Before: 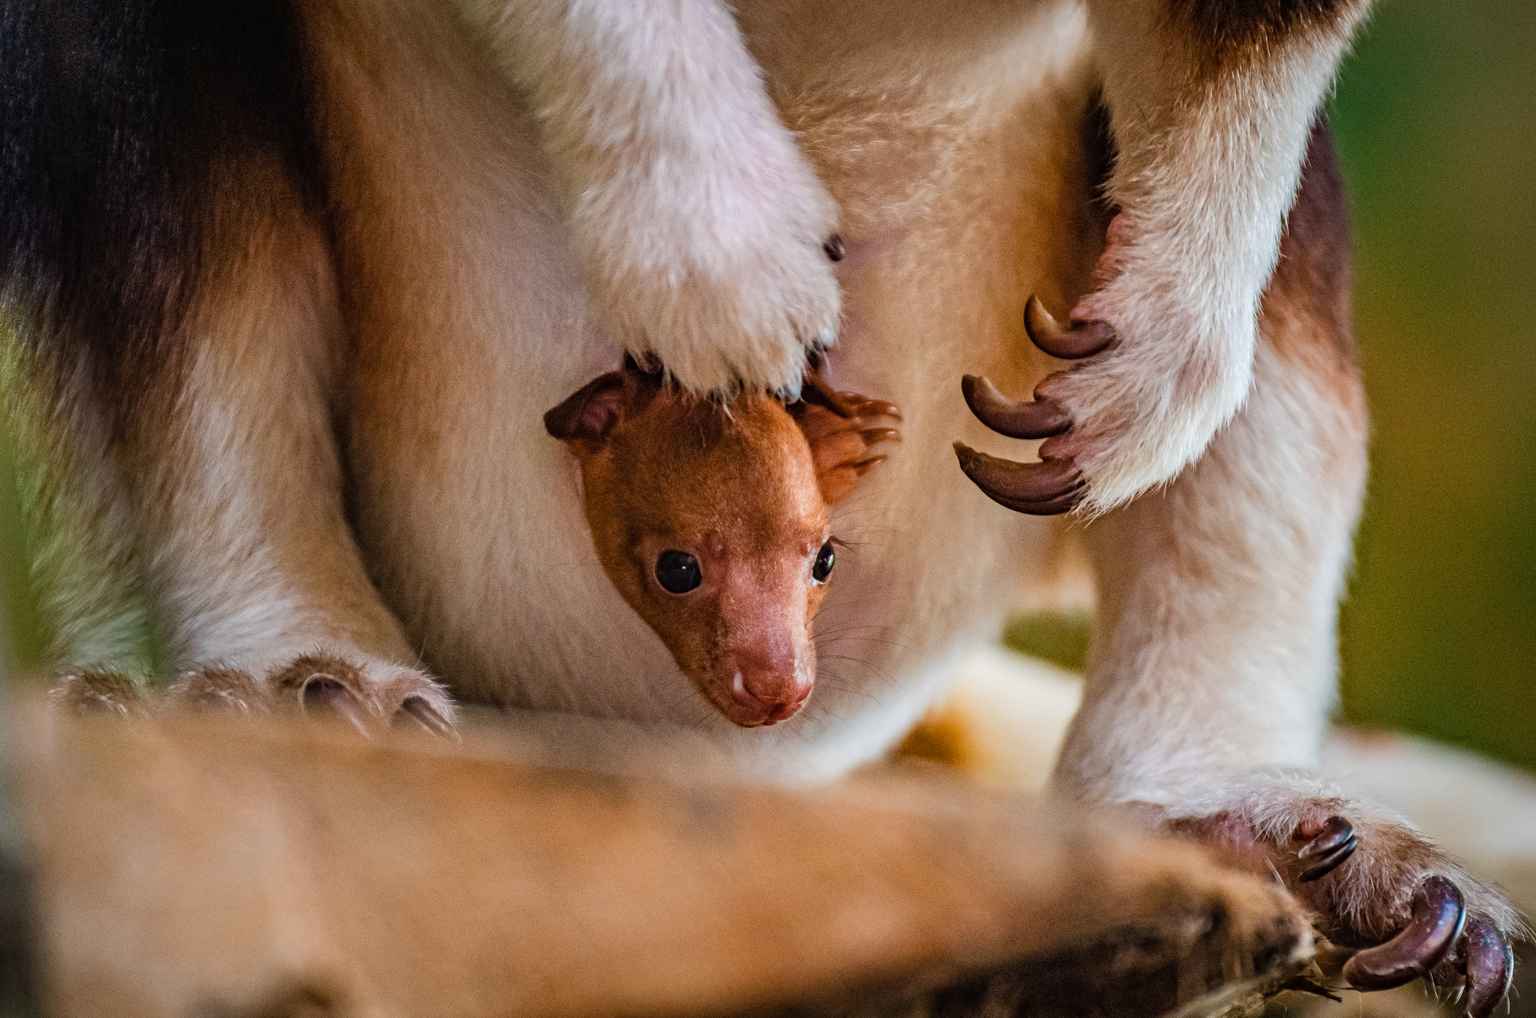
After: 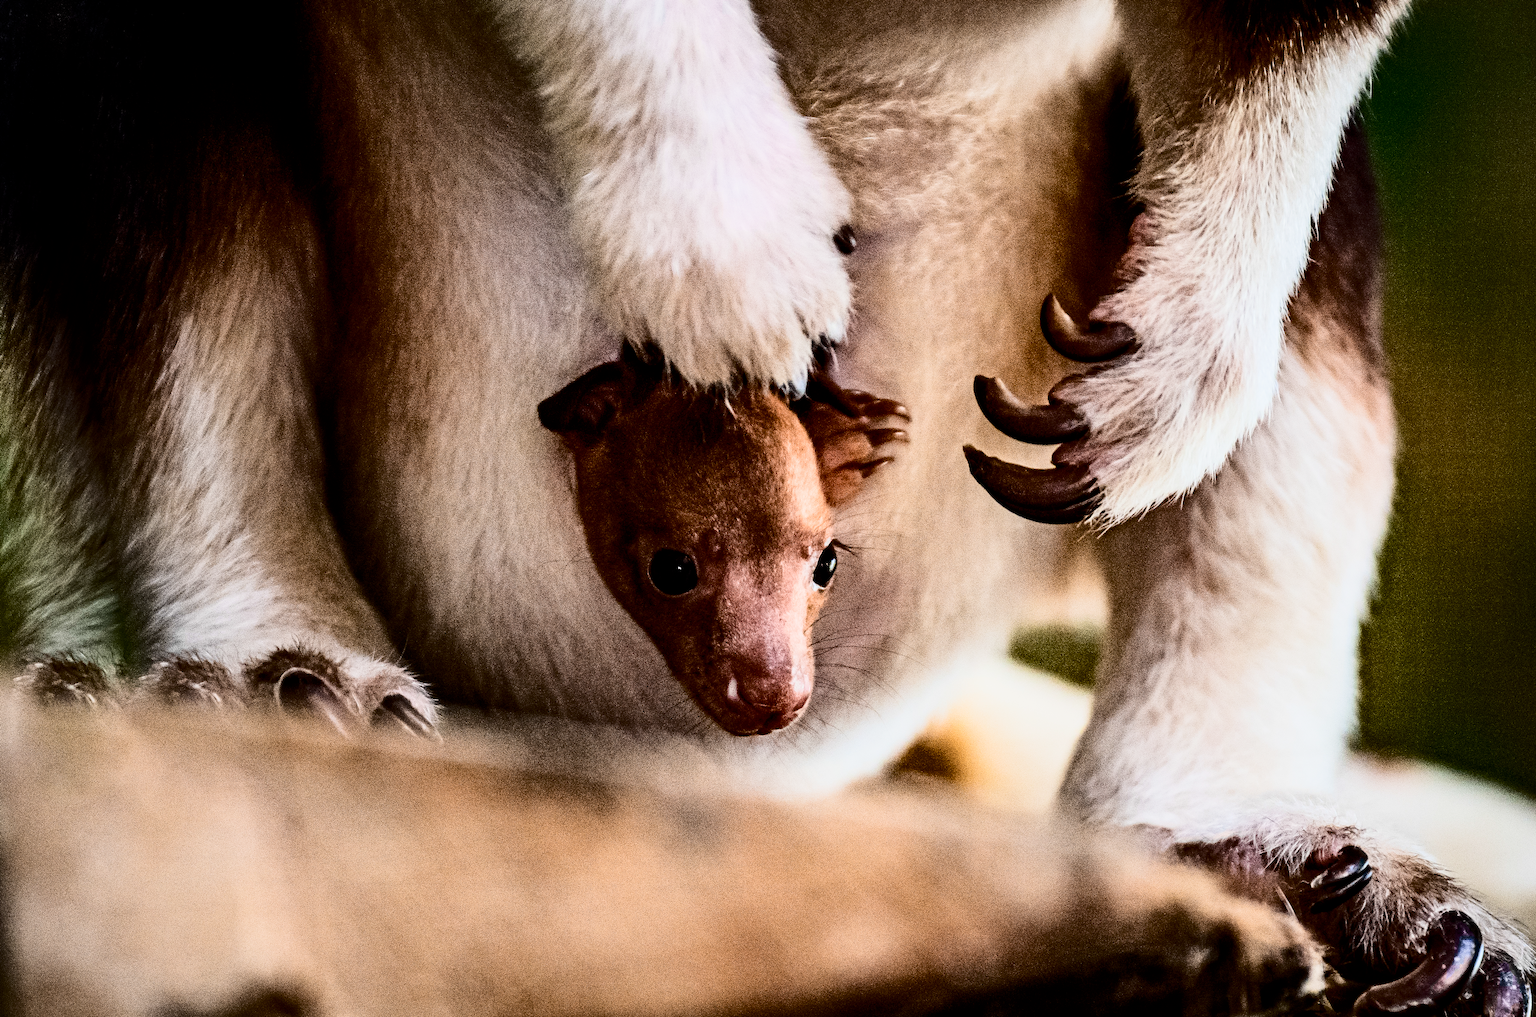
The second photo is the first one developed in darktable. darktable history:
filmic rgb: black relative exposure -7.5 EV, white relative exposure 5 EV, hardness 3.31, contrast 1.299
crop and rotate: angle -1.57°
contrast brightness saturation: contrast 0.481, saturation -0.103
